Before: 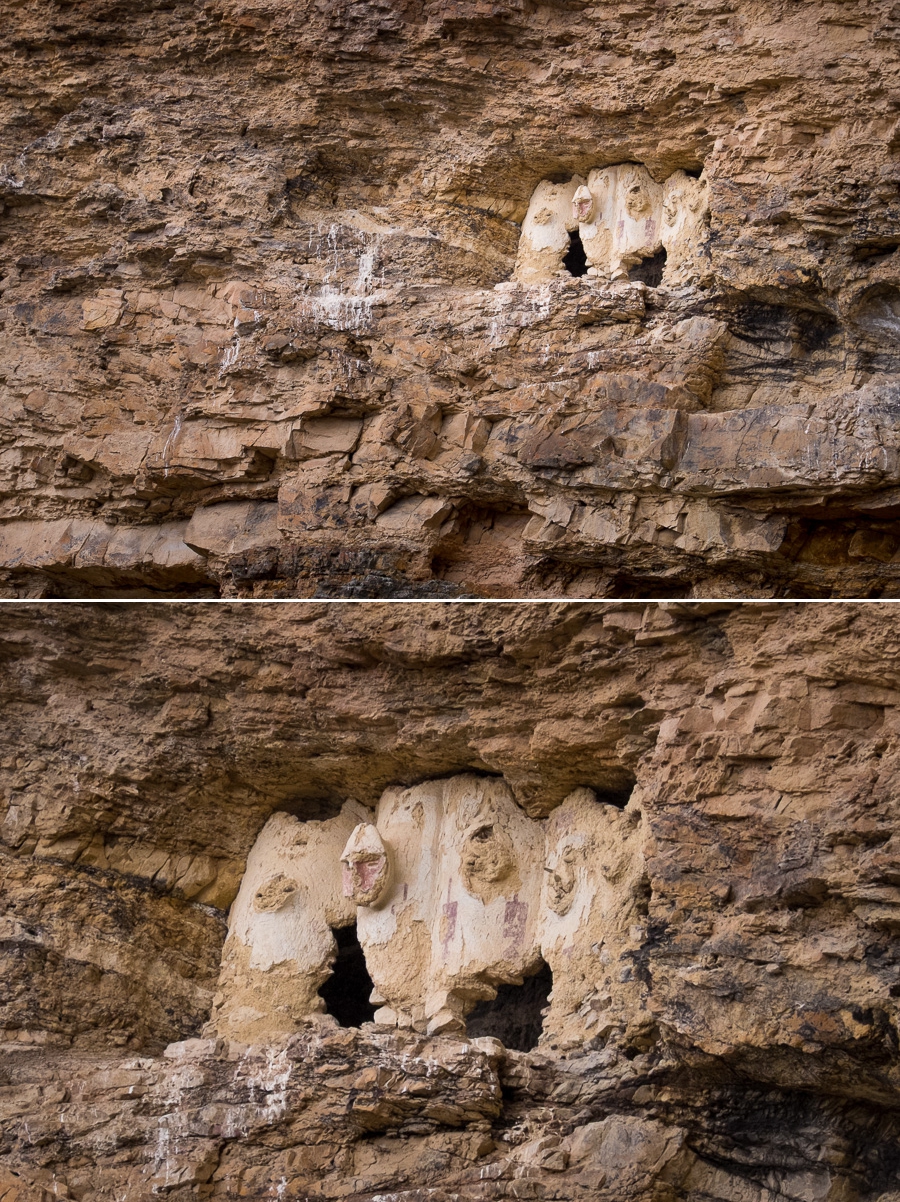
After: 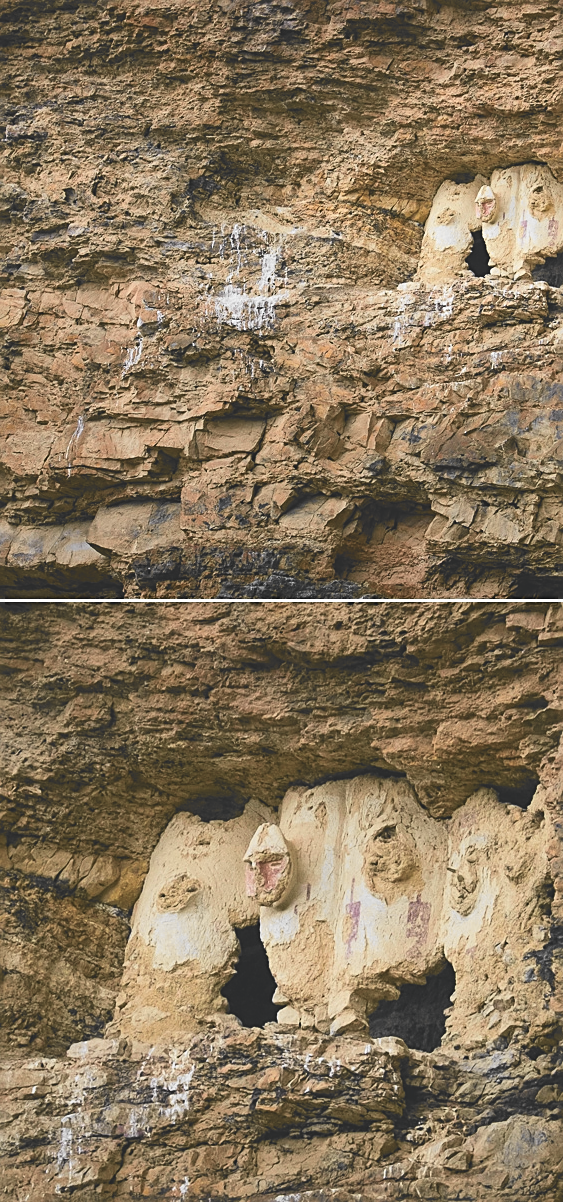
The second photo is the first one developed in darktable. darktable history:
crop: left 10.862%, right 26.528%
tone curve: curves: ch0 [(0, 0) (0.071, 0.058) (0.266, 0.268) (0.498, 0.542) (0.766, 0.807) (1, 0.983)]; ch1 [(0, 0) (0.346, 0.307) (0.408, 0.387) (0.463, 0.465) (0.482, 0.493) (0.502, 0.499) (0.517, 0.502) (0.55, 0.548) (0.597, 0.61) (0.651, 0.698) (1, 1)]; ch2 [(0, 0) (0.346, 0.34) (0.434, 0.46) (0.485, 0.494) (0.5, 0.498) (0.517, 0.506) (0.526, 0.539) (0.583, 0.603) (0.625, 0.659) (1, 1)], color space Lab, independent channels, preserve colors none
exposure: black level correction -0.027, compensate highlight preservation false
sharpen: on, module defaults
